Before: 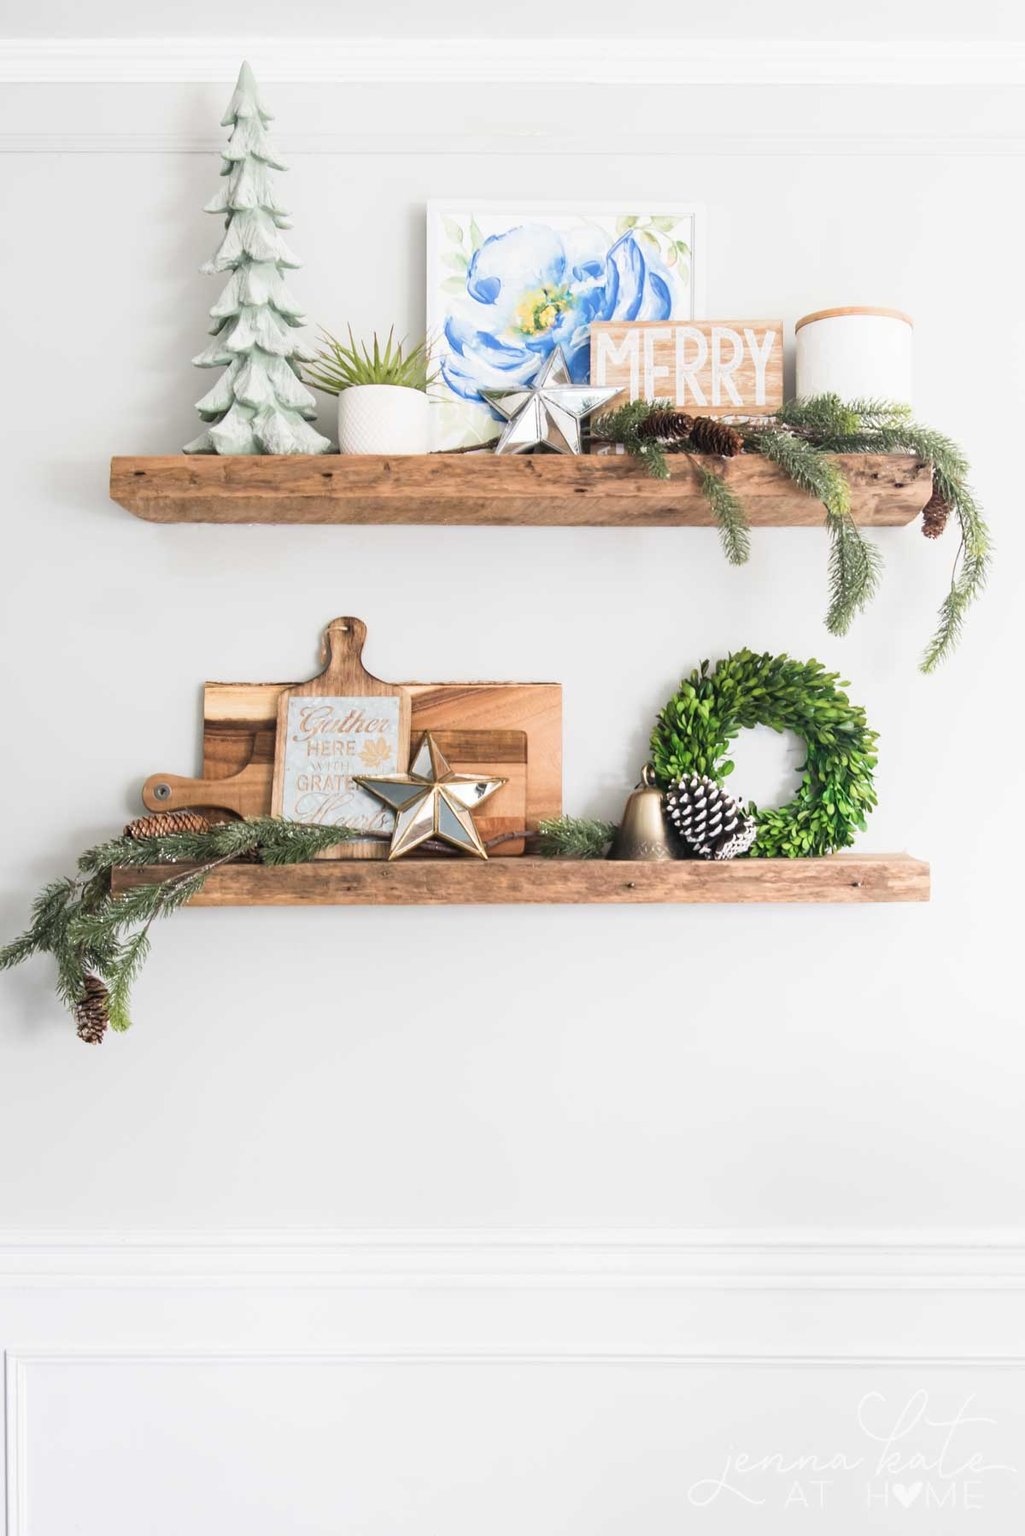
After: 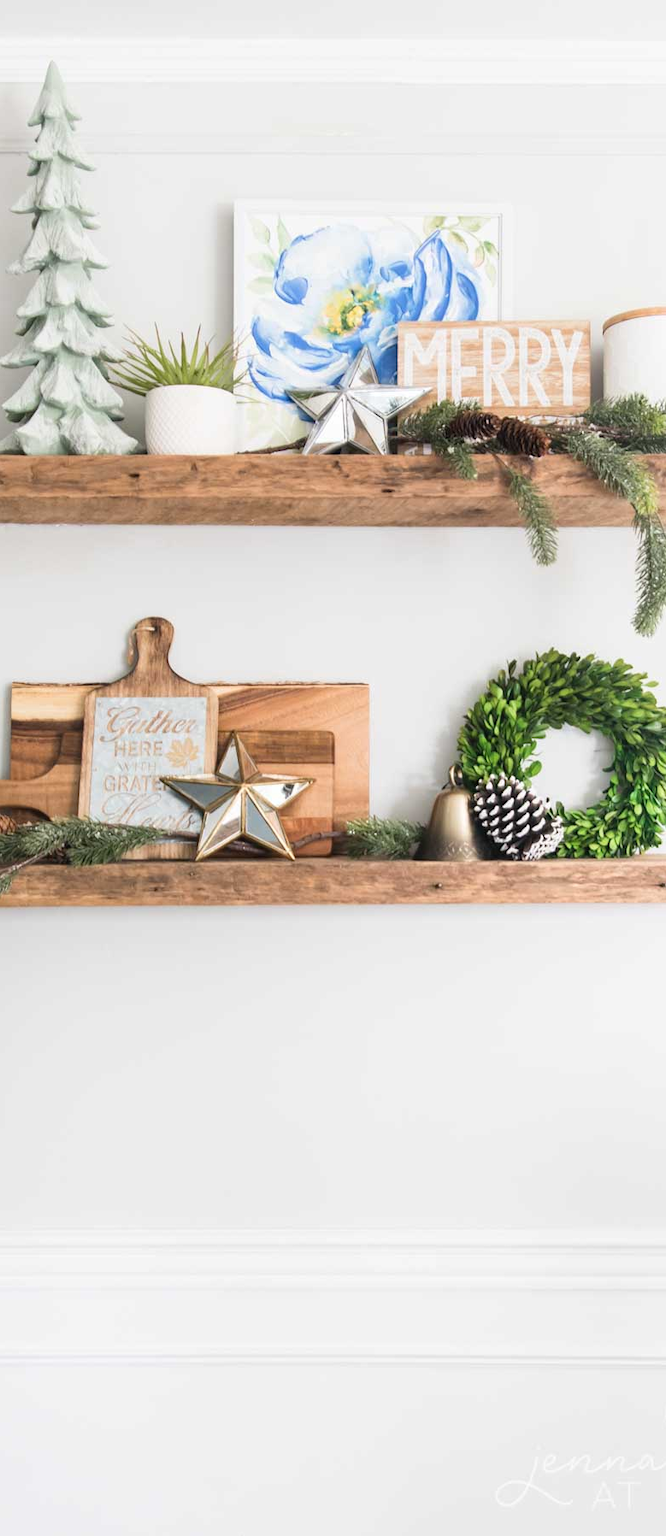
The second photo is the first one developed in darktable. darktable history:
crop and rotate: left 18.879%, right 16.052%
